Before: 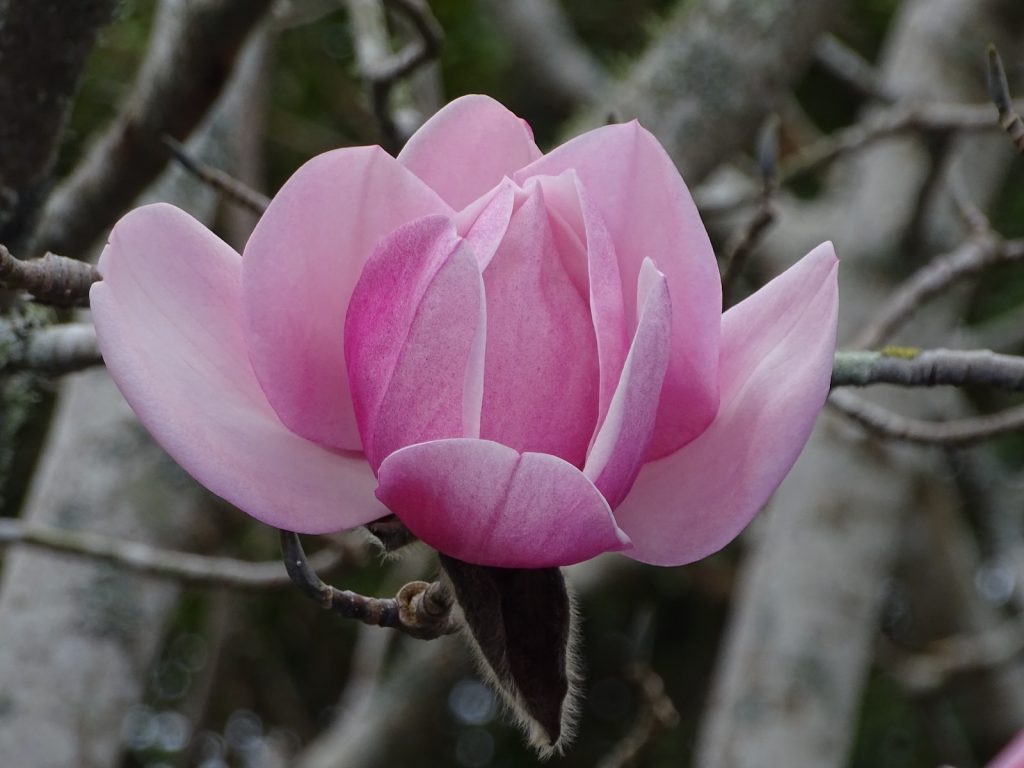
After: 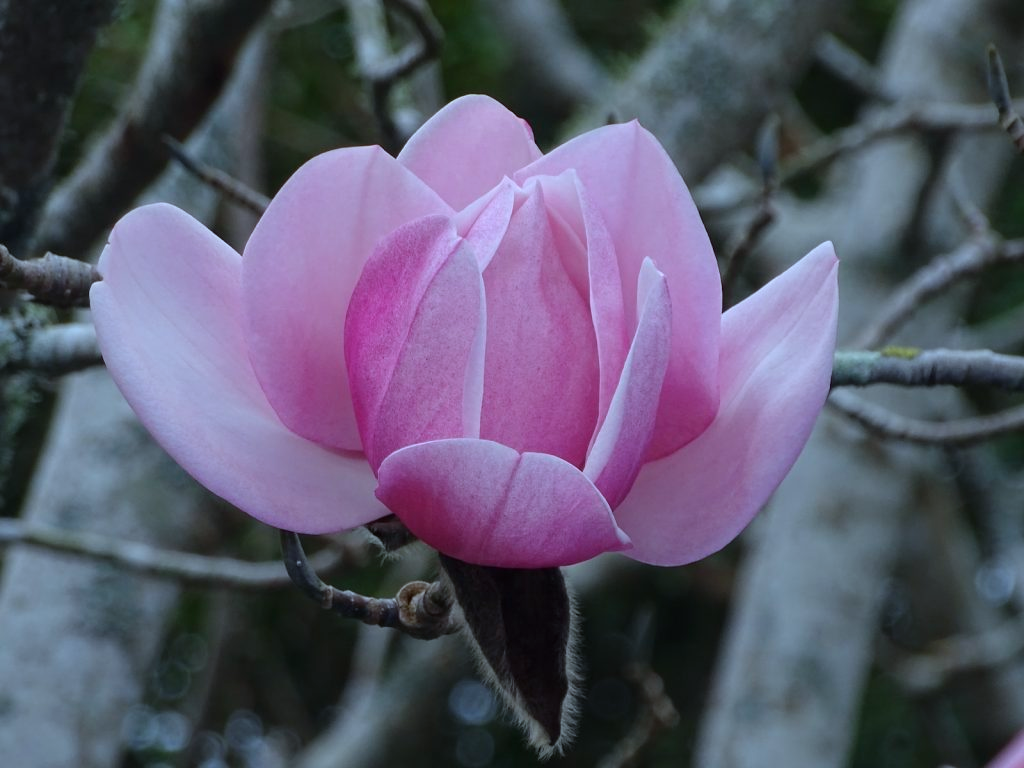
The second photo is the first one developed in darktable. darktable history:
color calibration: gray › normalize channels true, x 0.383, y 0.371, temperature 3909.18 K, gamut compression 0.019
